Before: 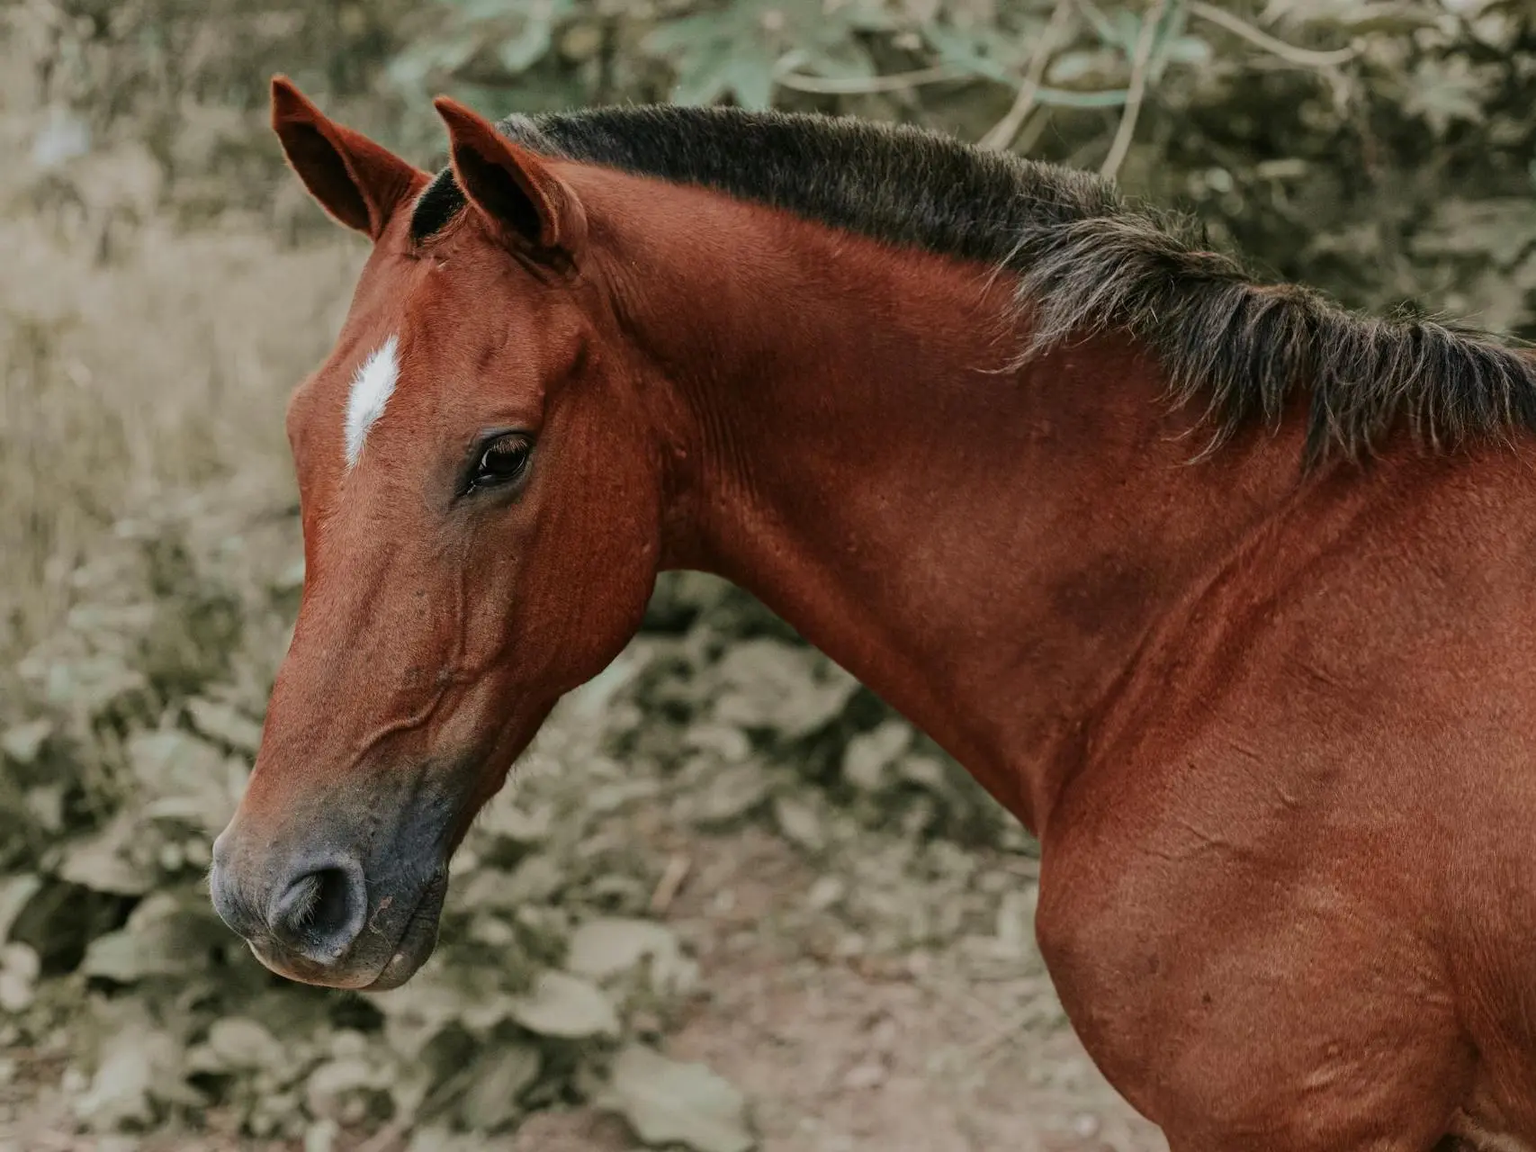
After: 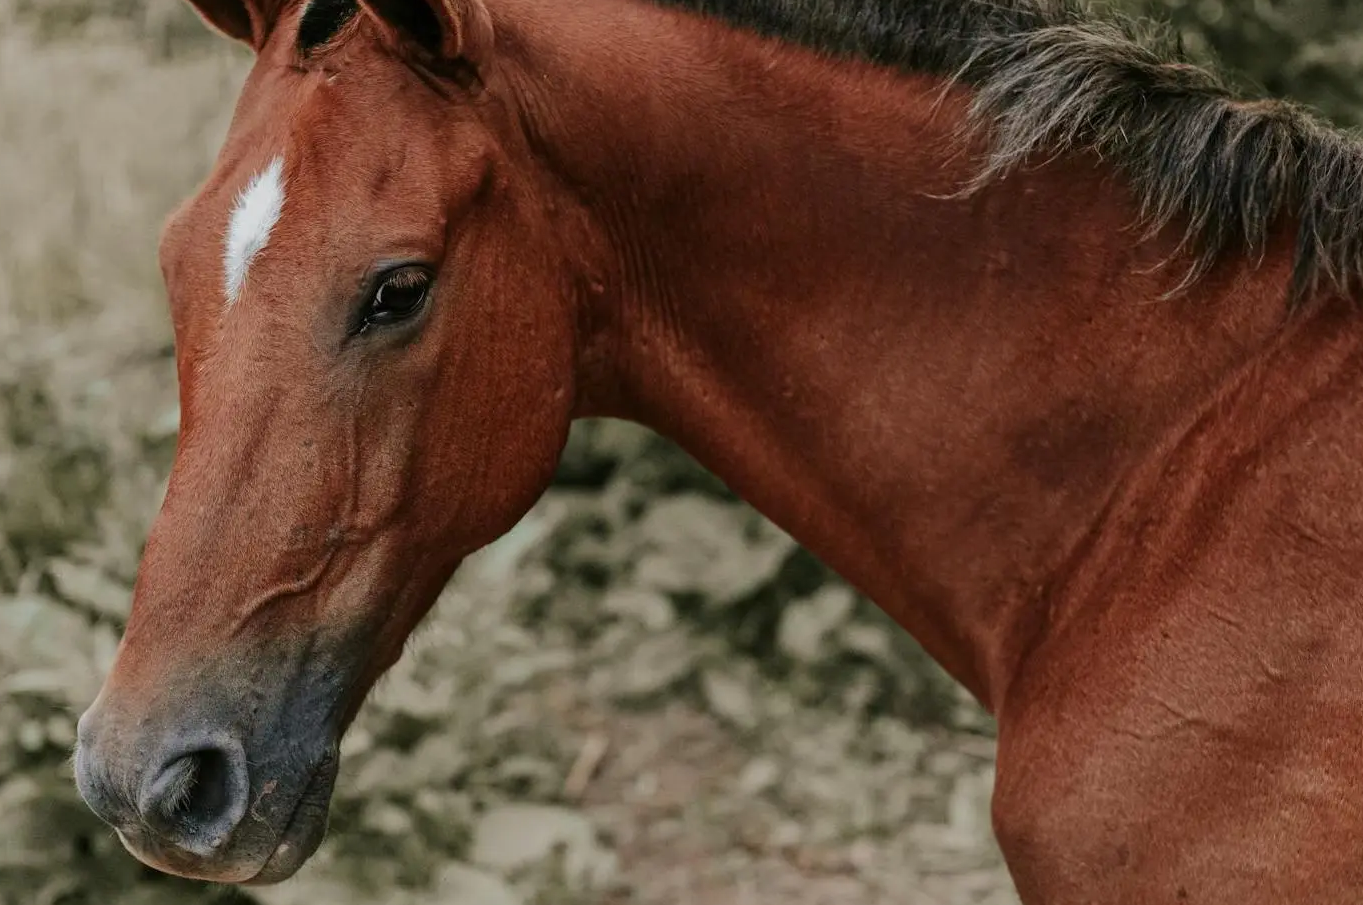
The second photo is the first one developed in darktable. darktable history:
crop: left 9.356%, top 16.943%, right 10.779%, bottom 12.323%
